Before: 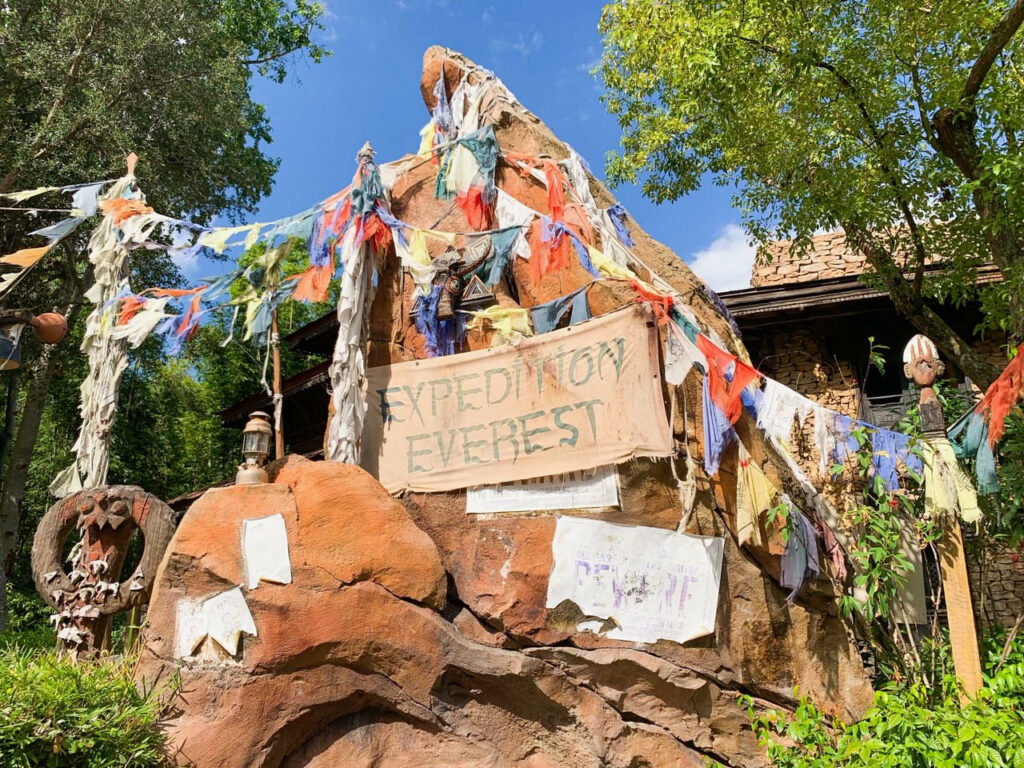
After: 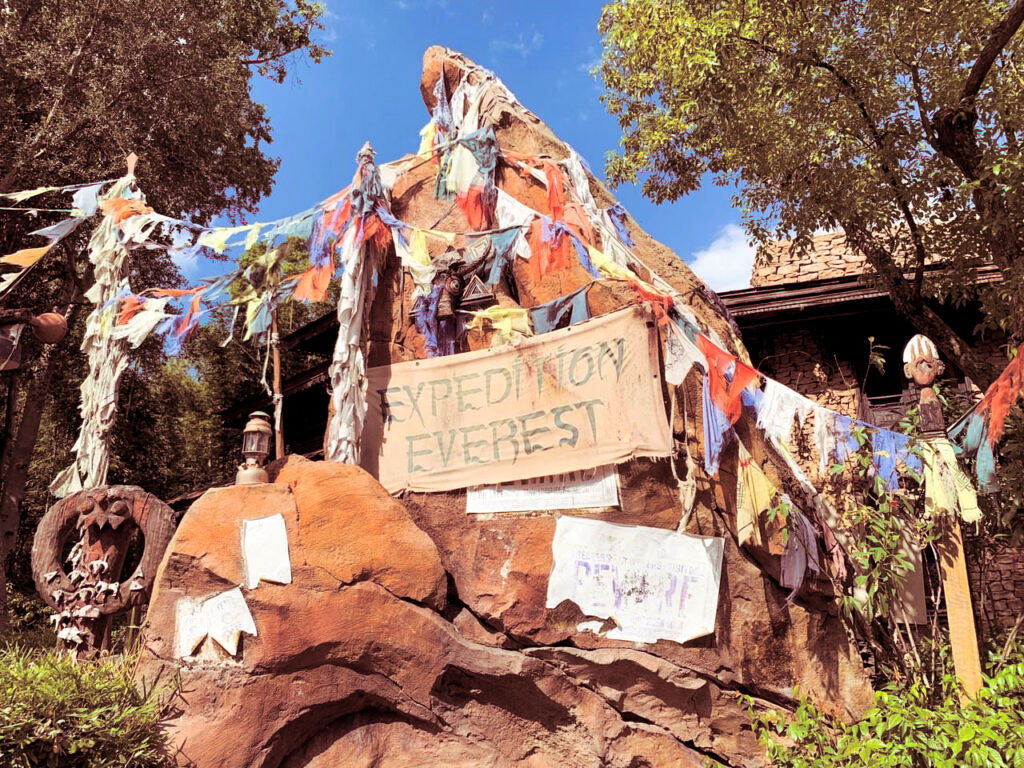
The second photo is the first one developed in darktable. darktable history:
exposure: black level correction 0.002, exposure 0.15 EV, compensate highlight preservation false
split-toning: highlights › hue 187.2°, highlights › saturation 0.83, balance -68.05, compress 56.43%
